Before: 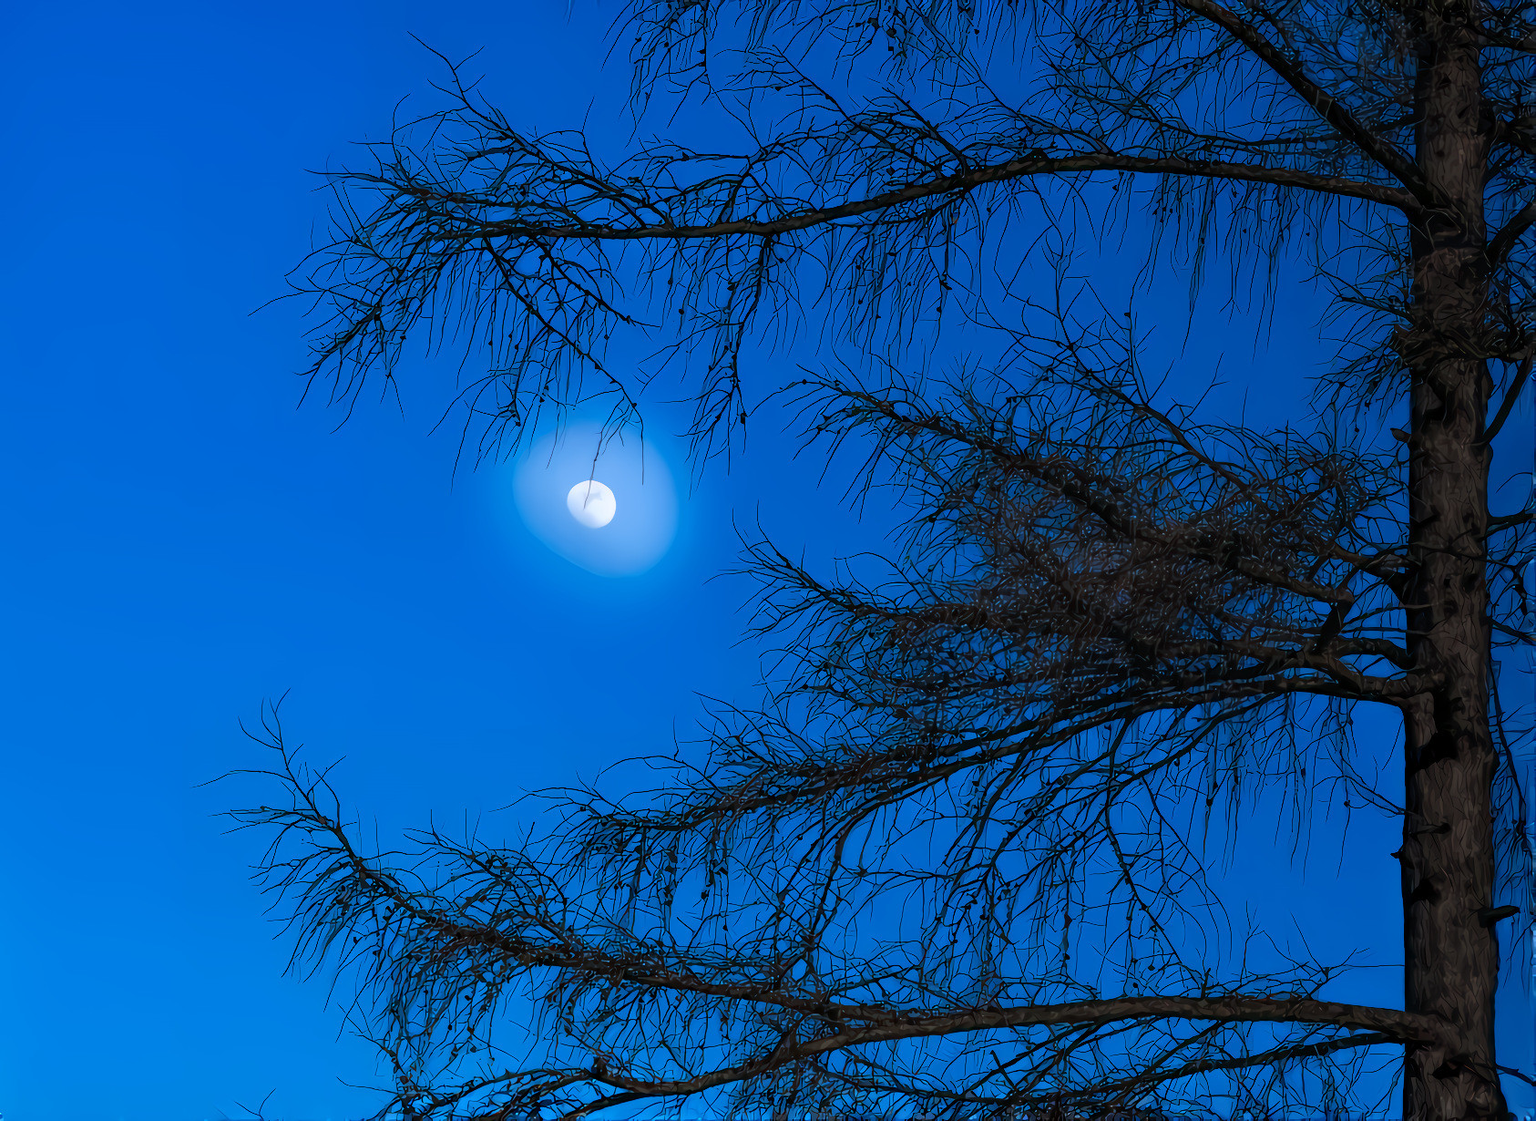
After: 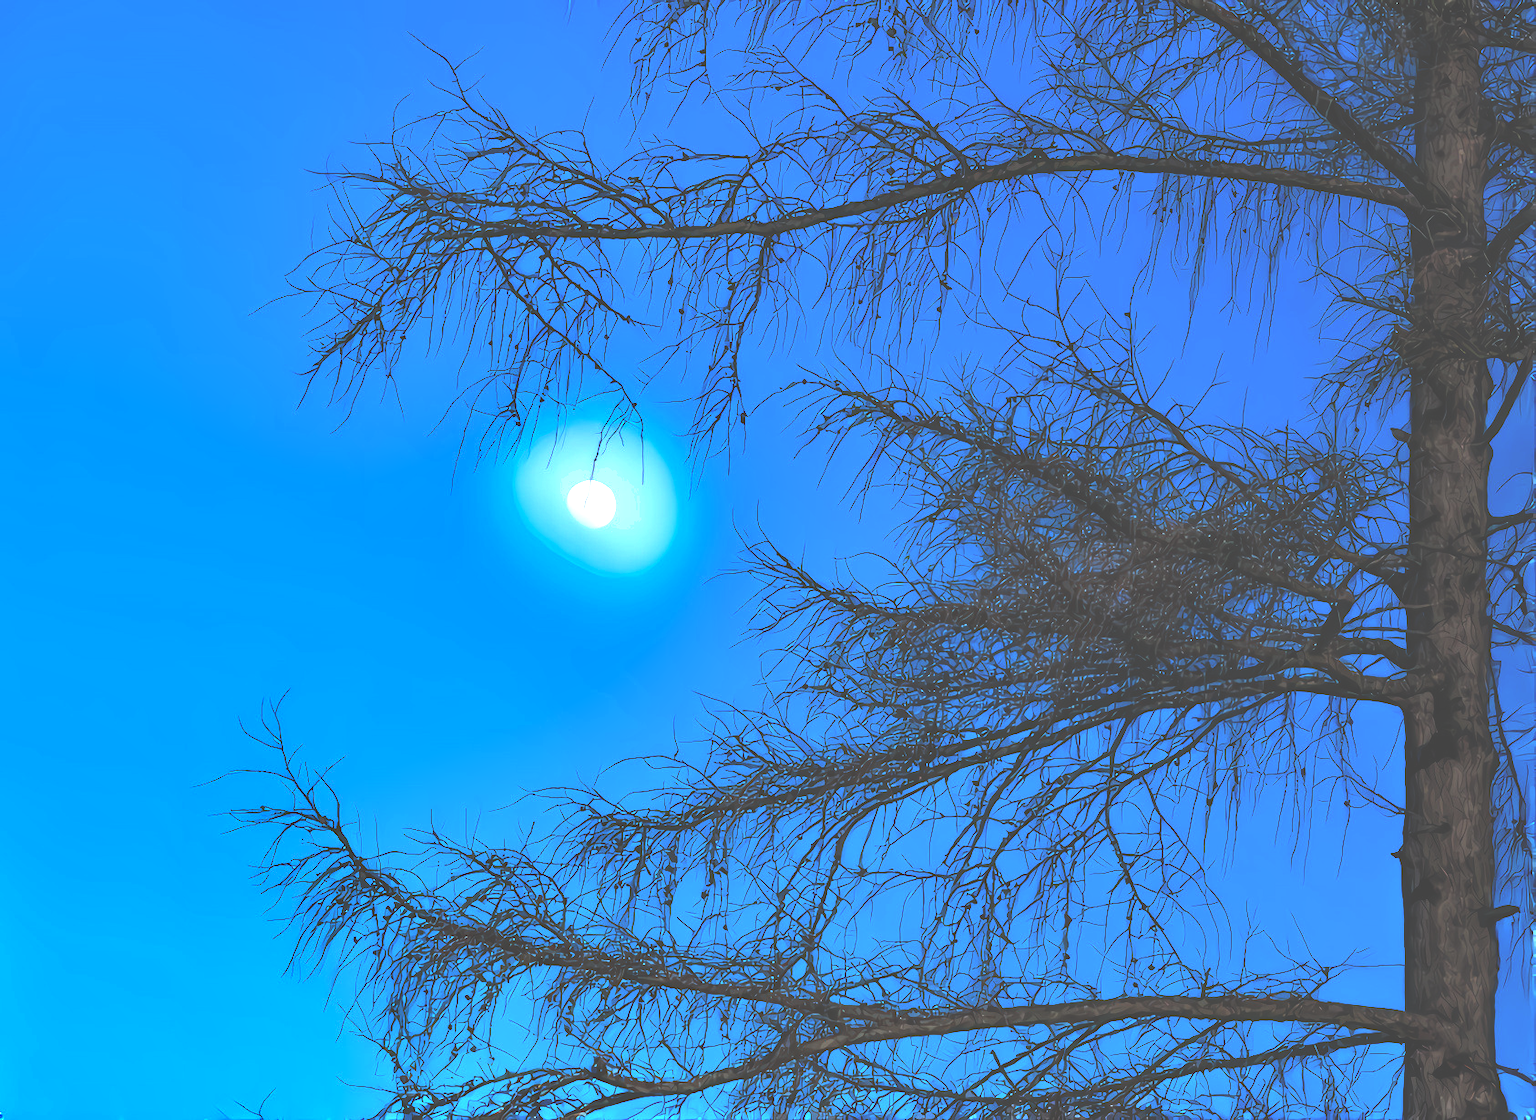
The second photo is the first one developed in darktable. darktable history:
exposure: black level correction -0.023, exposure 1.397 EV, compensate highlight preservation false
shadows and highlights: shadows 43.71, white point adjustment -1.46, soften with gaussian
